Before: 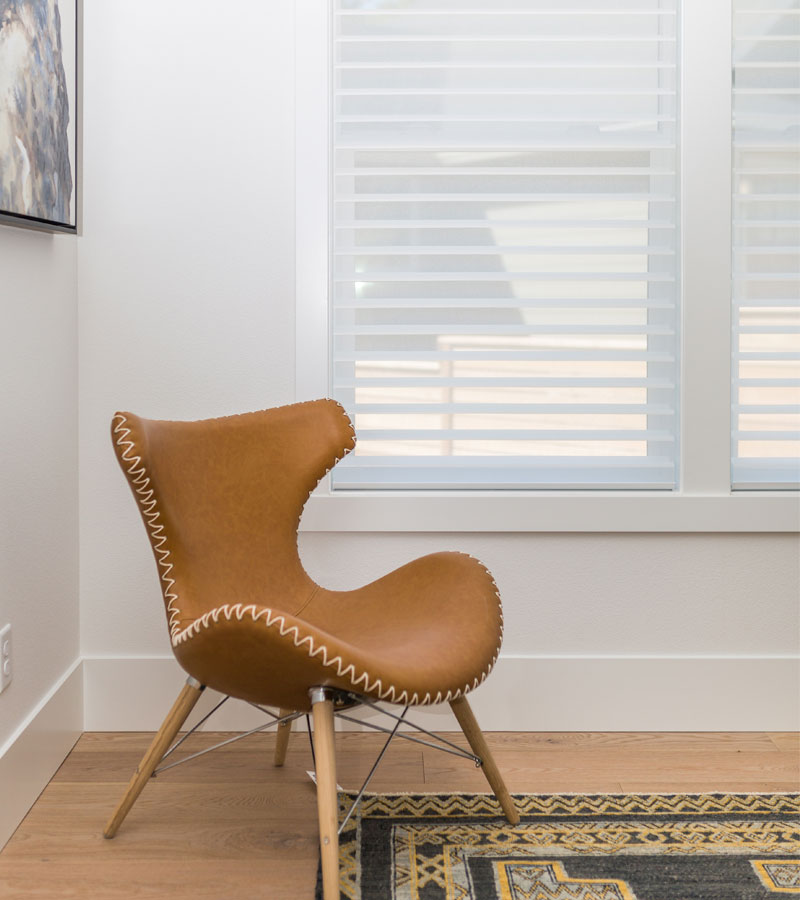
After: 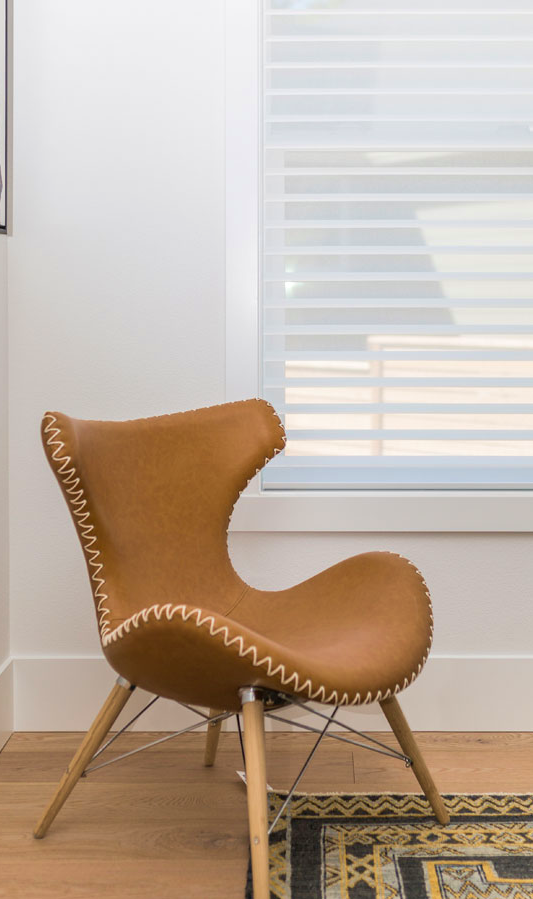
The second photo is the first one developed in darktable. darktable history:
crop and rotate: left 8.786%, right 24.548%
velvia: on, module defaults
white balance: red 1, blue 1
